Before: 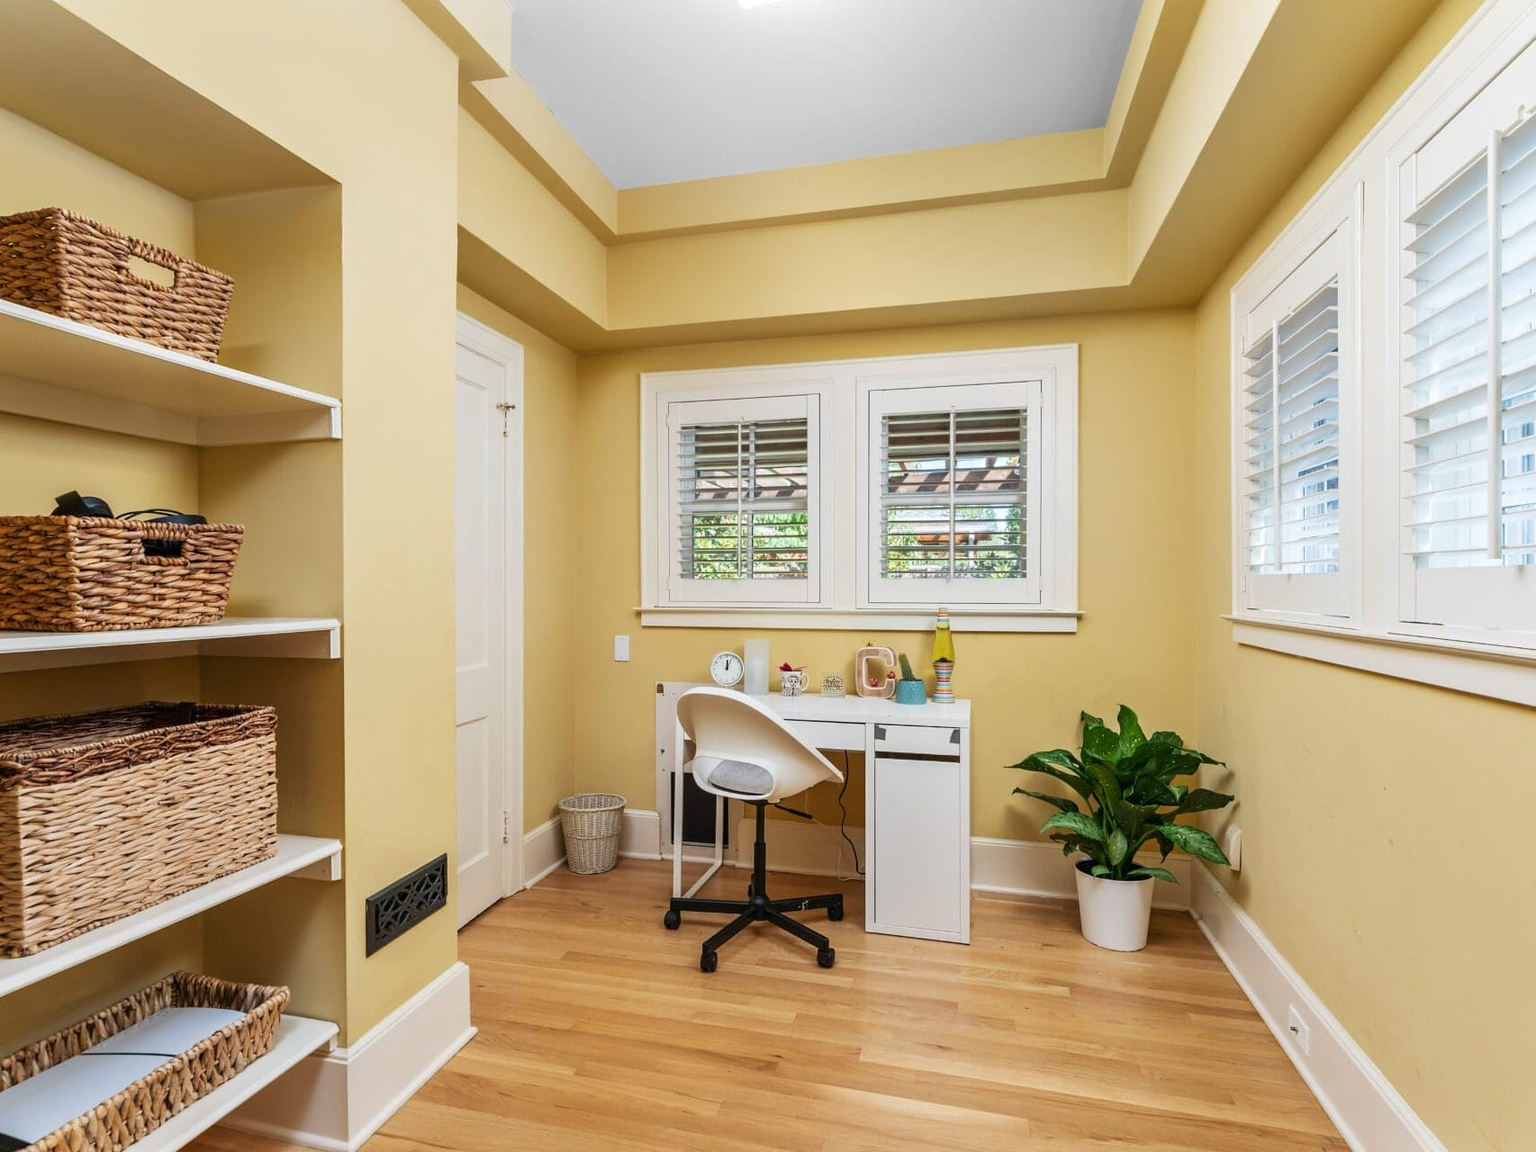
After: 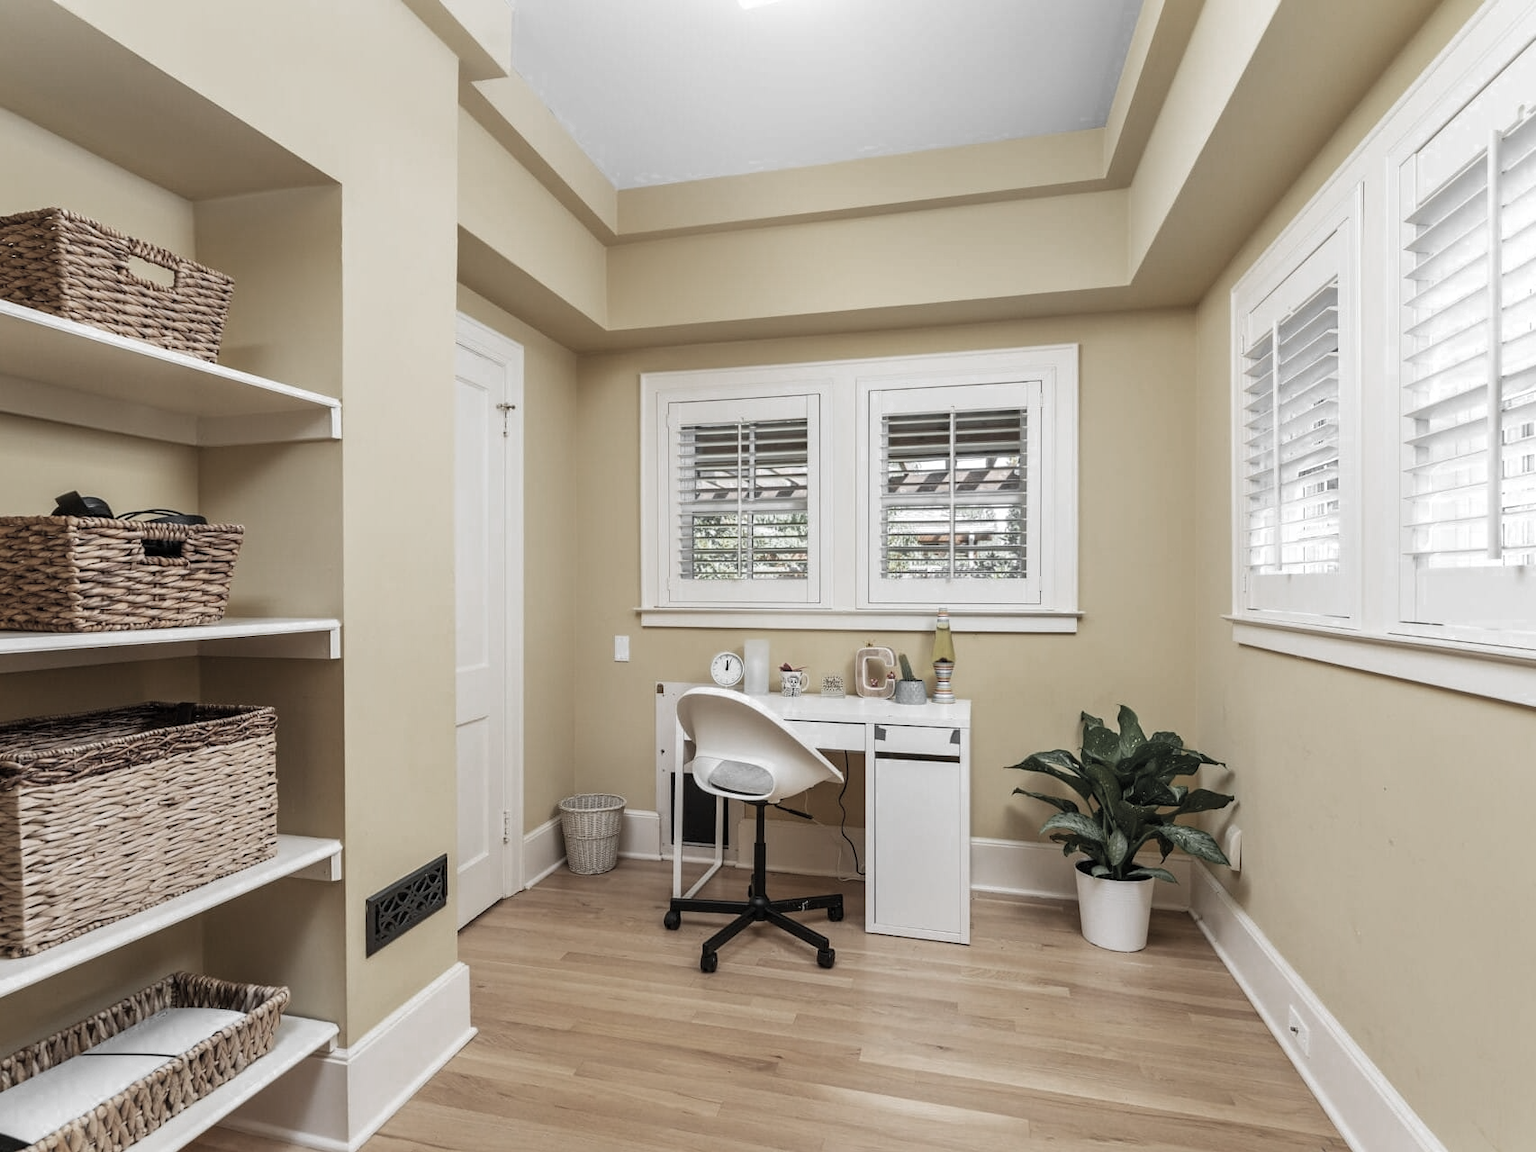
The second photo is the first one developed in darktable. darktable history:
color zones: curves: ch0 [(0, 0.613) (0.01, 0.613) (0.245, 0.448) (0.498, 0.529) (0.642, 0.665) (0.879, 0.777) (0.99, 0.613)]; ch1 [(0, 0.035) (0.121, 0.189) (0.259, 0.197) (0.415, 0.061) (0.589, 0.022) (0.732, 0.022) (0.857, 0.026) (0.991, 0.053)]
